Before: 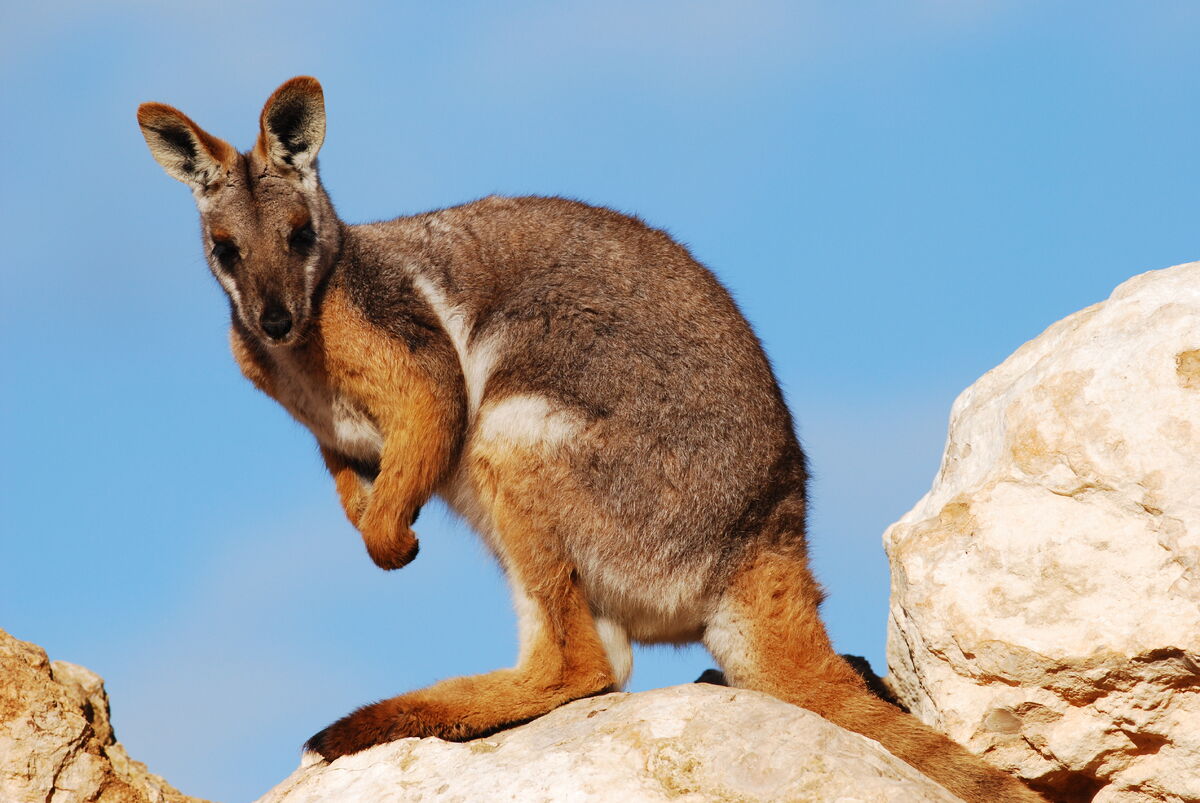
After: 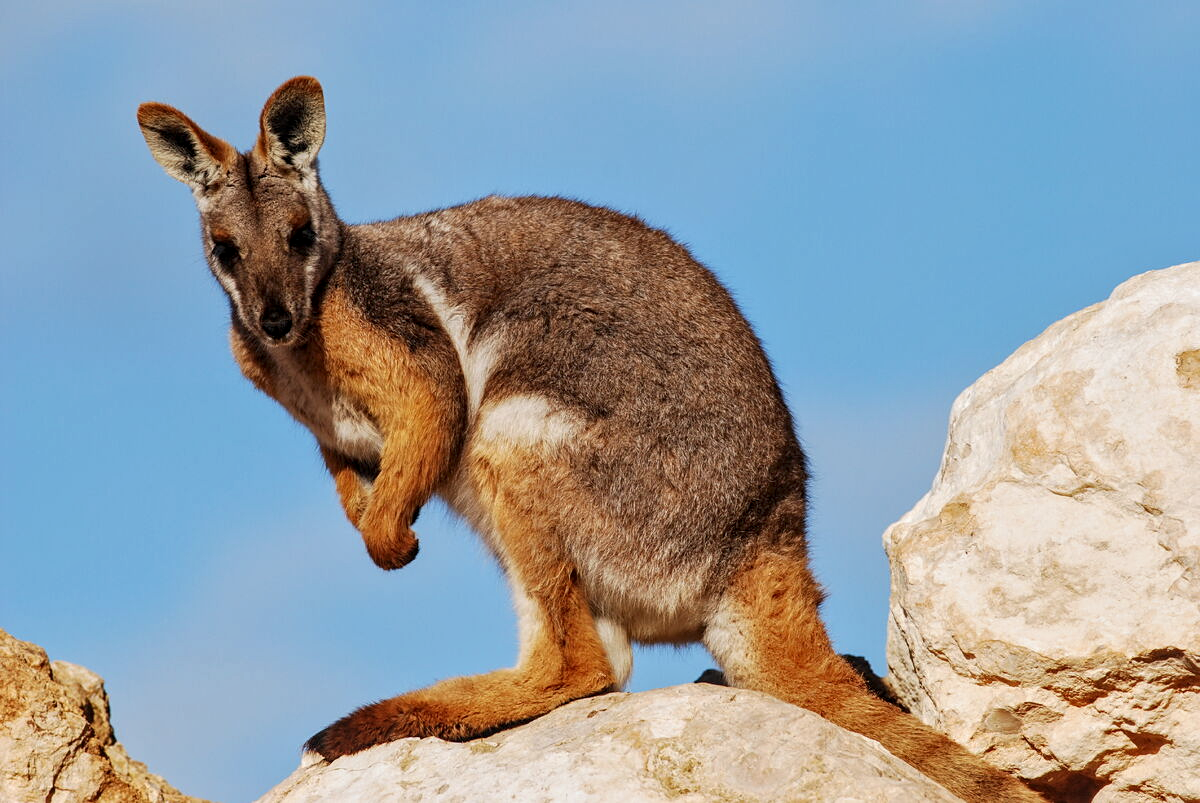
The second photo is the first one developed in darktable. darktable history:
local contrast: on, module defaults
tone equalizer: -8 EV -0.002 EV, -7 EV 0.005 EV, -6 EV -0.009 EV, -5 EV 0.011 EV, -4 EV -0.012 EV, -3 EV 0.007 EV, -2 EV -0.062 EV, -1 EV -0.293 EV, +0 EV -0.582 EV, smoothing diameter 2%, edges refinement/feathering 20, mask exposure compensation -1.57 EV, filter diffusion 5
sharpen: amount 0.2
